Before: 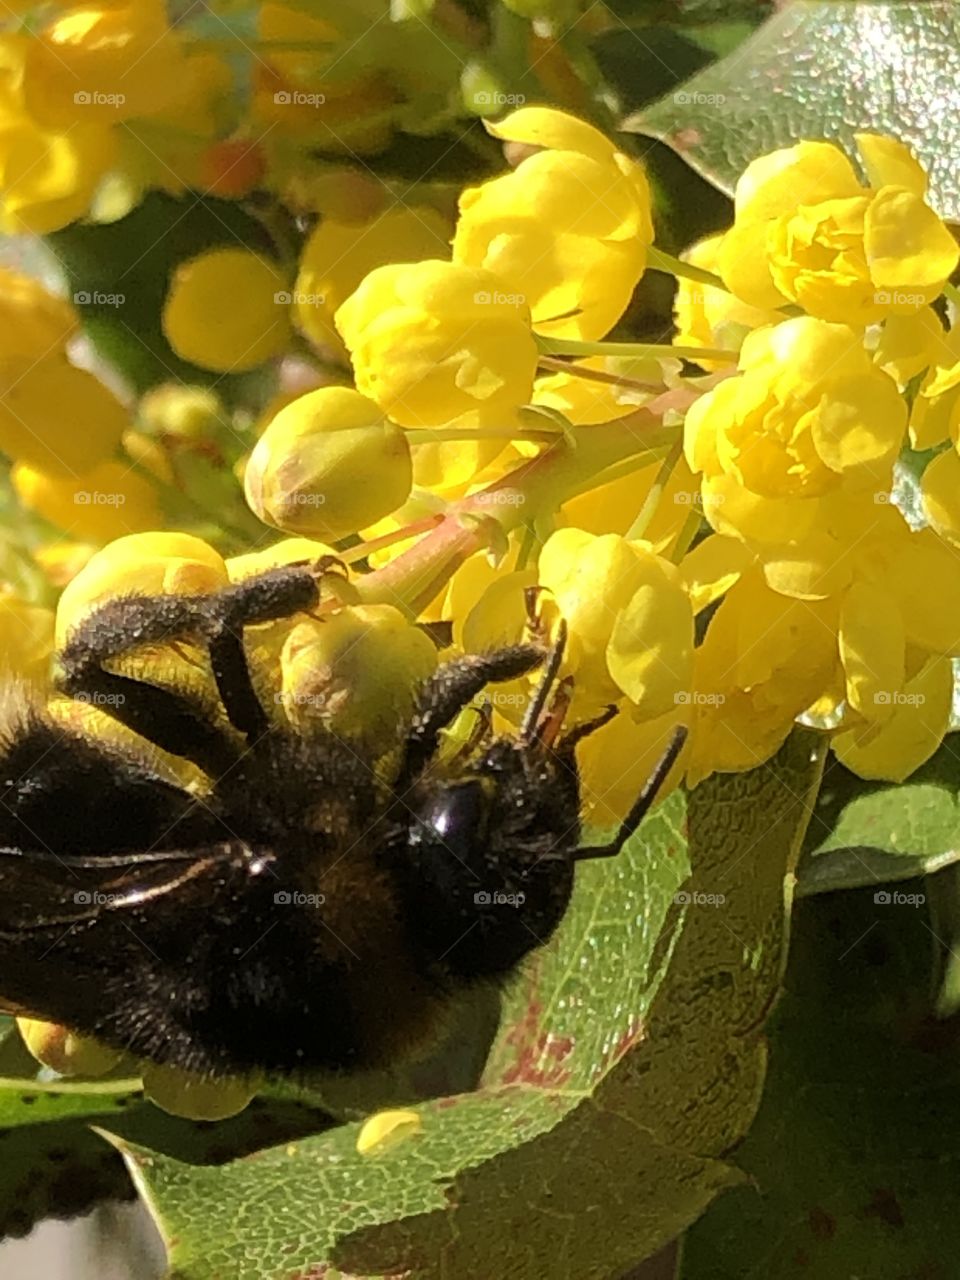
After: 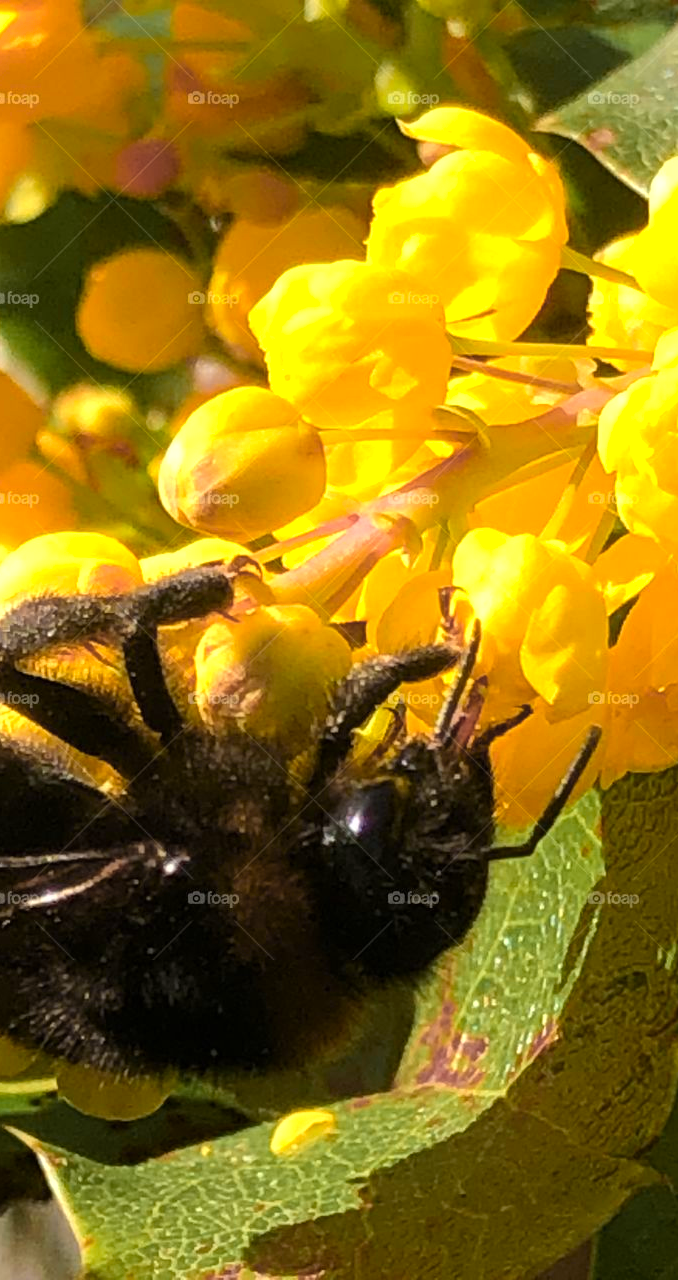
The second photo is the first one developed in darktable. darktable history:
color zones: curves: ch0 [(0.257, 0.558) (0.75, 0.565)]; ch1 [(0.004, 0.857) (0.14, 0.416) (0.257, 0.695) (0.442, 0.032) (0.736, 0.266) (0.891, 0.741)]; ch2 [(0, 0.623) (0.112, 0.436) (0.271, 0.474) (0.516, 0.64) (0.743, 0.286)]
crop and rotate: left 8.96%, right 20.319%
